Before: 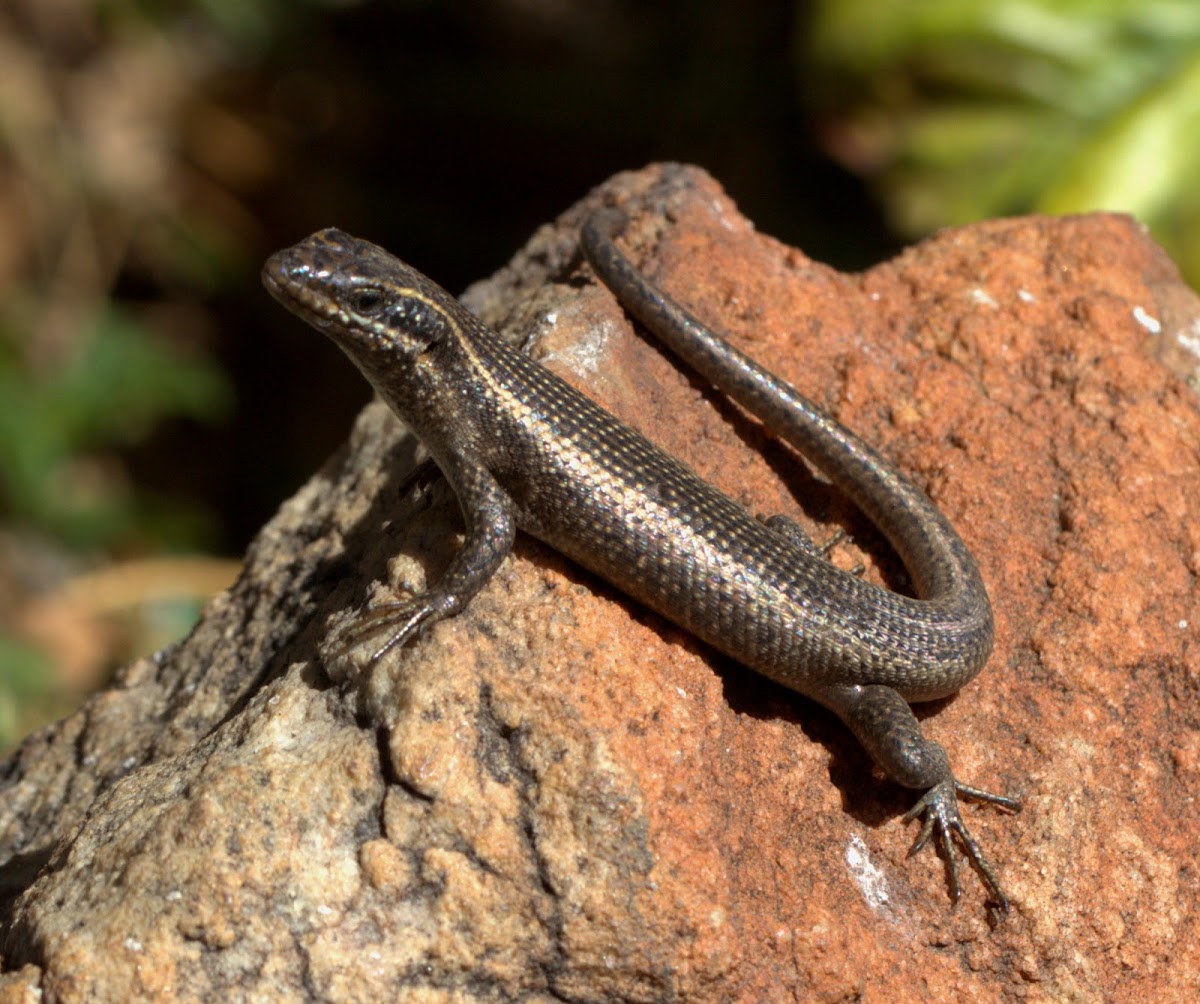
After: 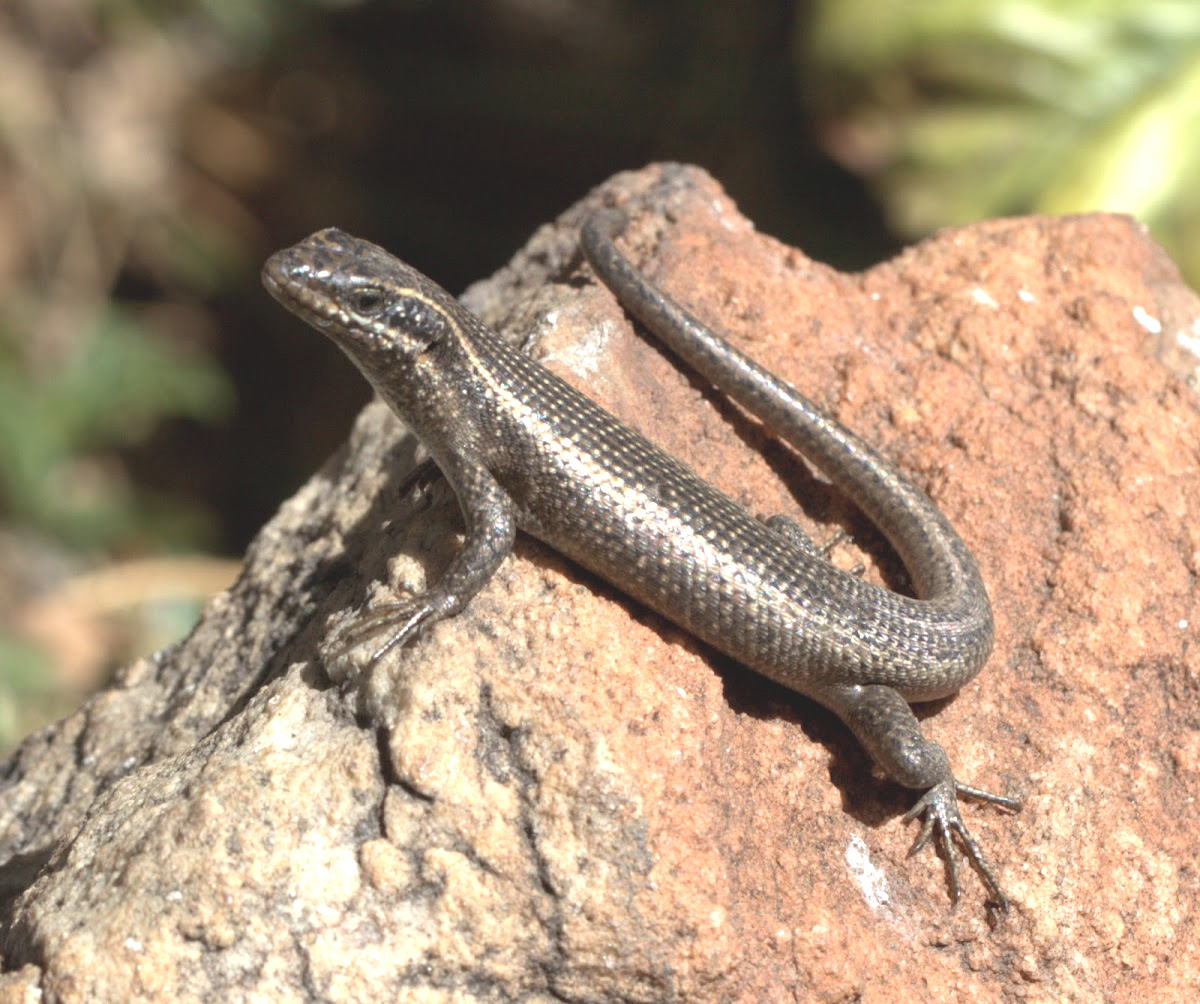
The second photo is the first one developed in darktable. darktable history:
exposure: black level correction 0, exposure 1.293 EV, compensate highlight preservation false
contrast brightness saturation: contrast -0.242, saturation -0.431
